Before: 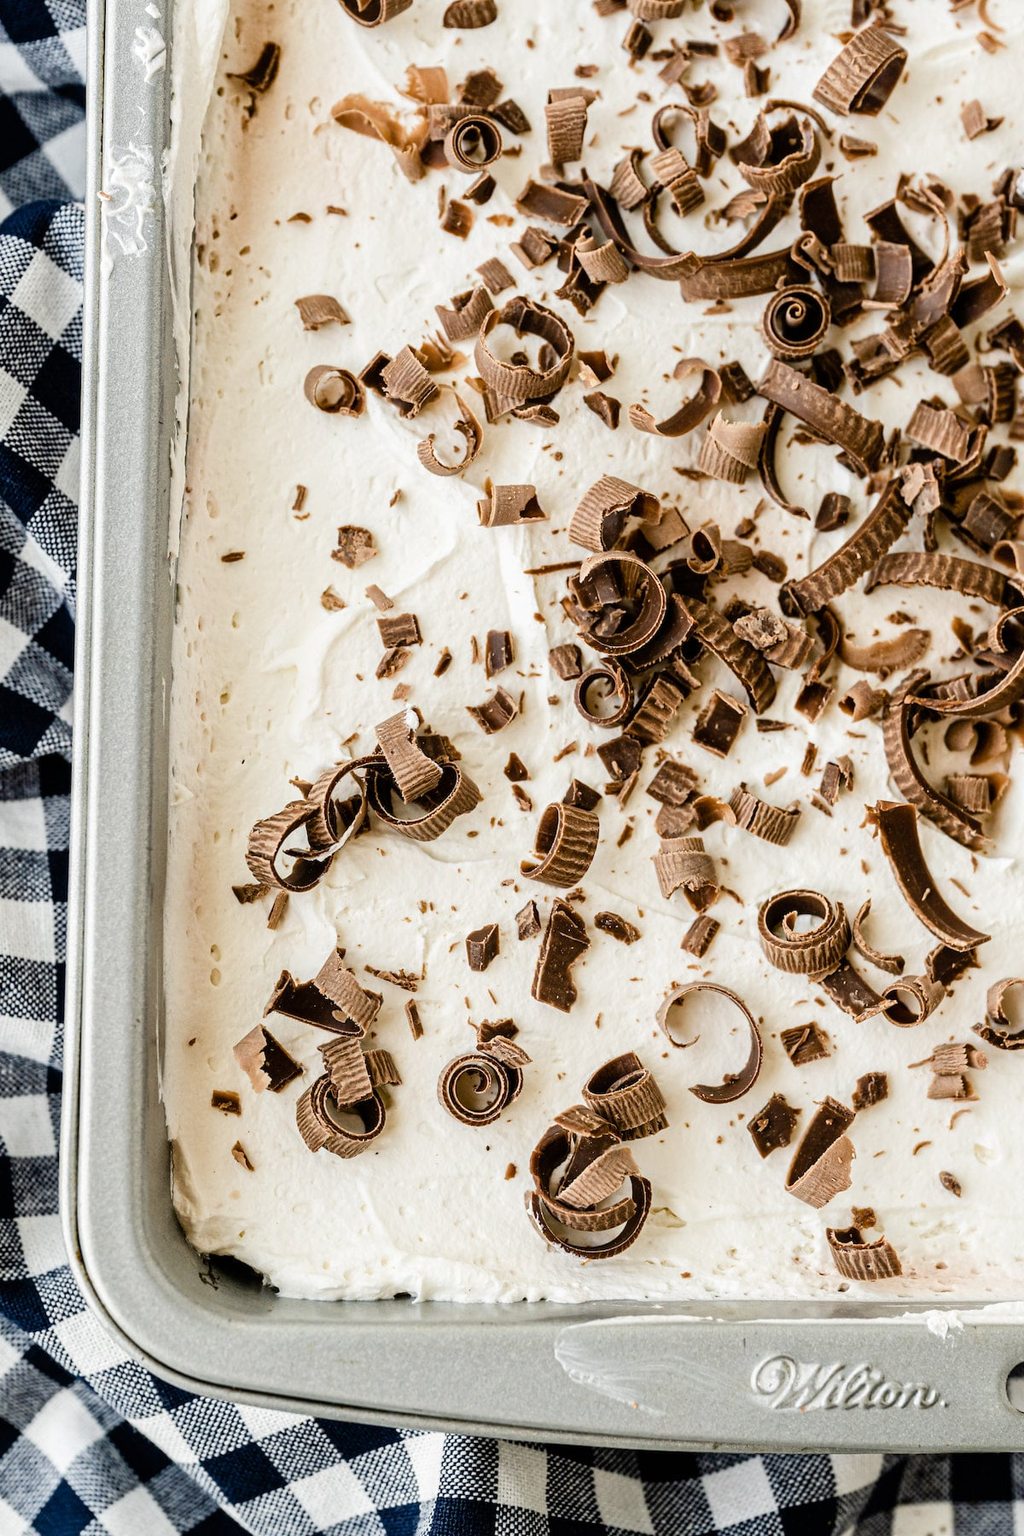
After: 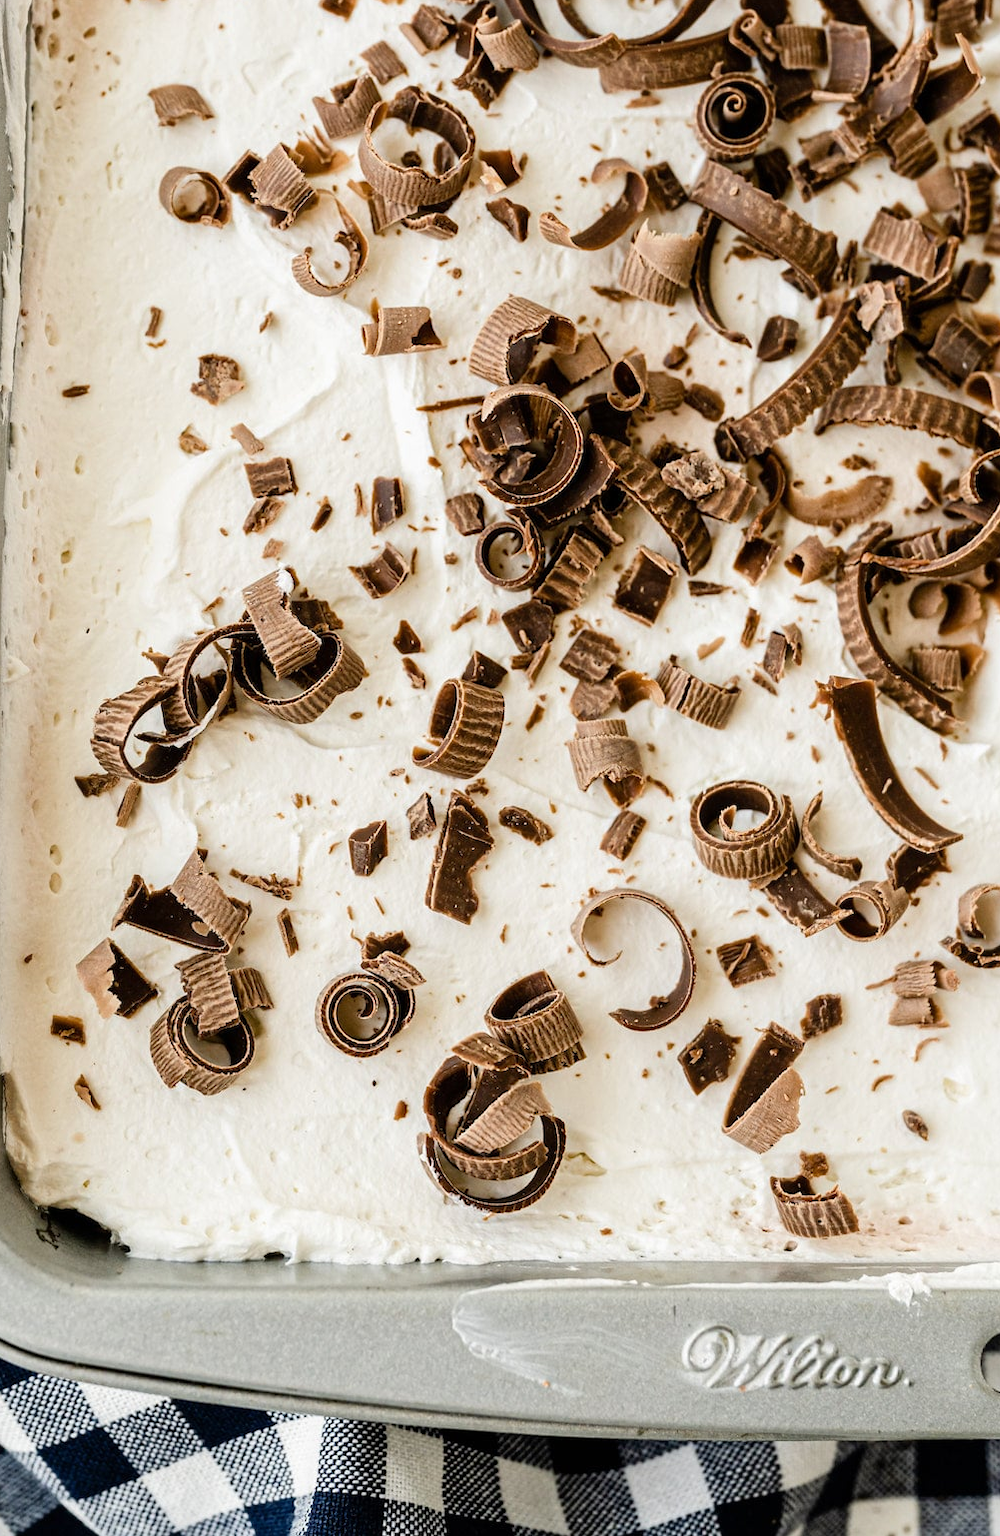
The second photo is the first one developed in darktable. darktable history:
crop: left 16.466%, top 14.518%
